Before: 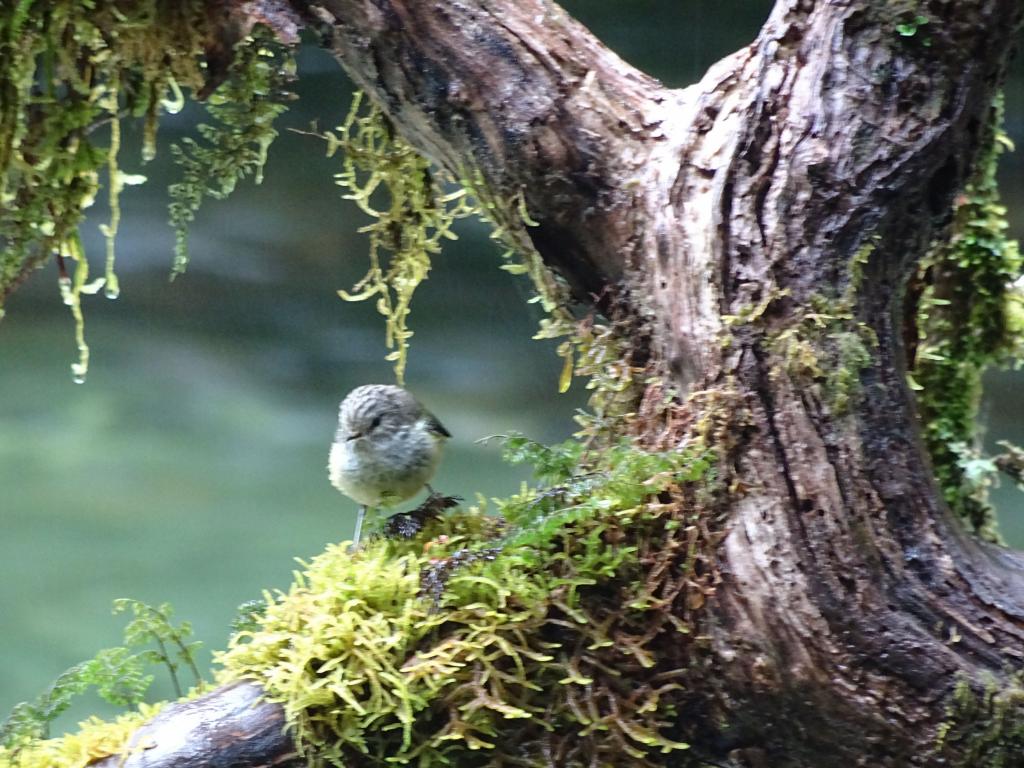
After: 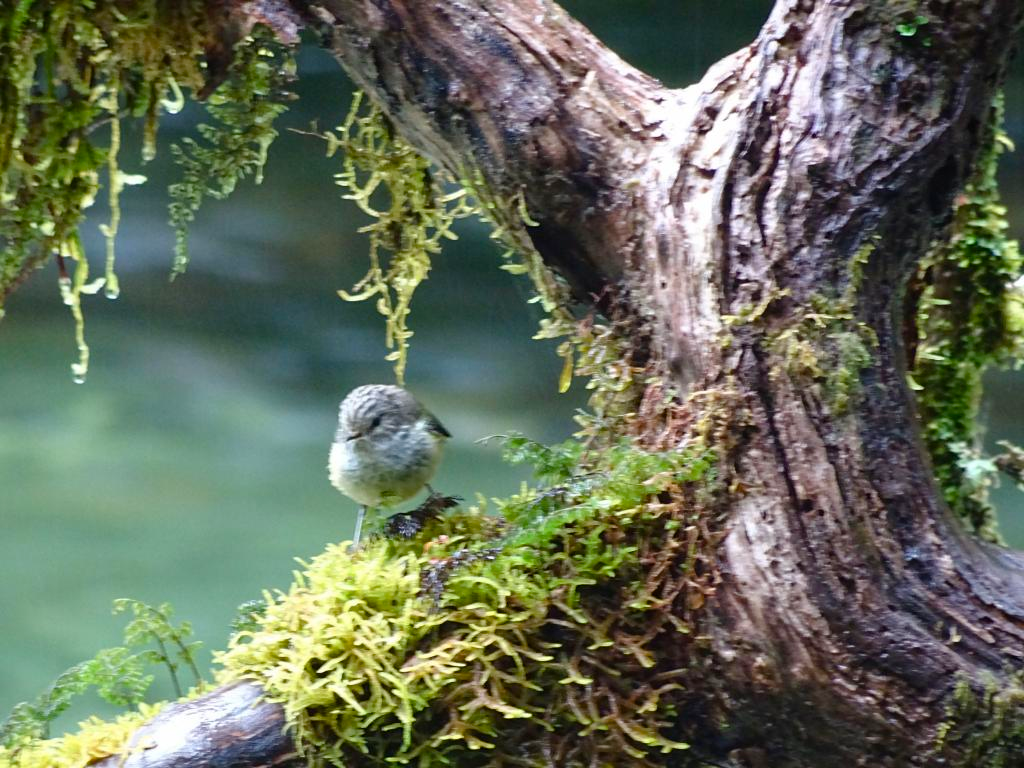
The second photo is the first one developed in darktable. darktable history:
color balance rgb: perceptual saturation grading › global saturation 15.259%, perceptual saturation grading › highlights -19.2%, perceptual saturation grading › shadows 19.201%, global vibrance 20%
